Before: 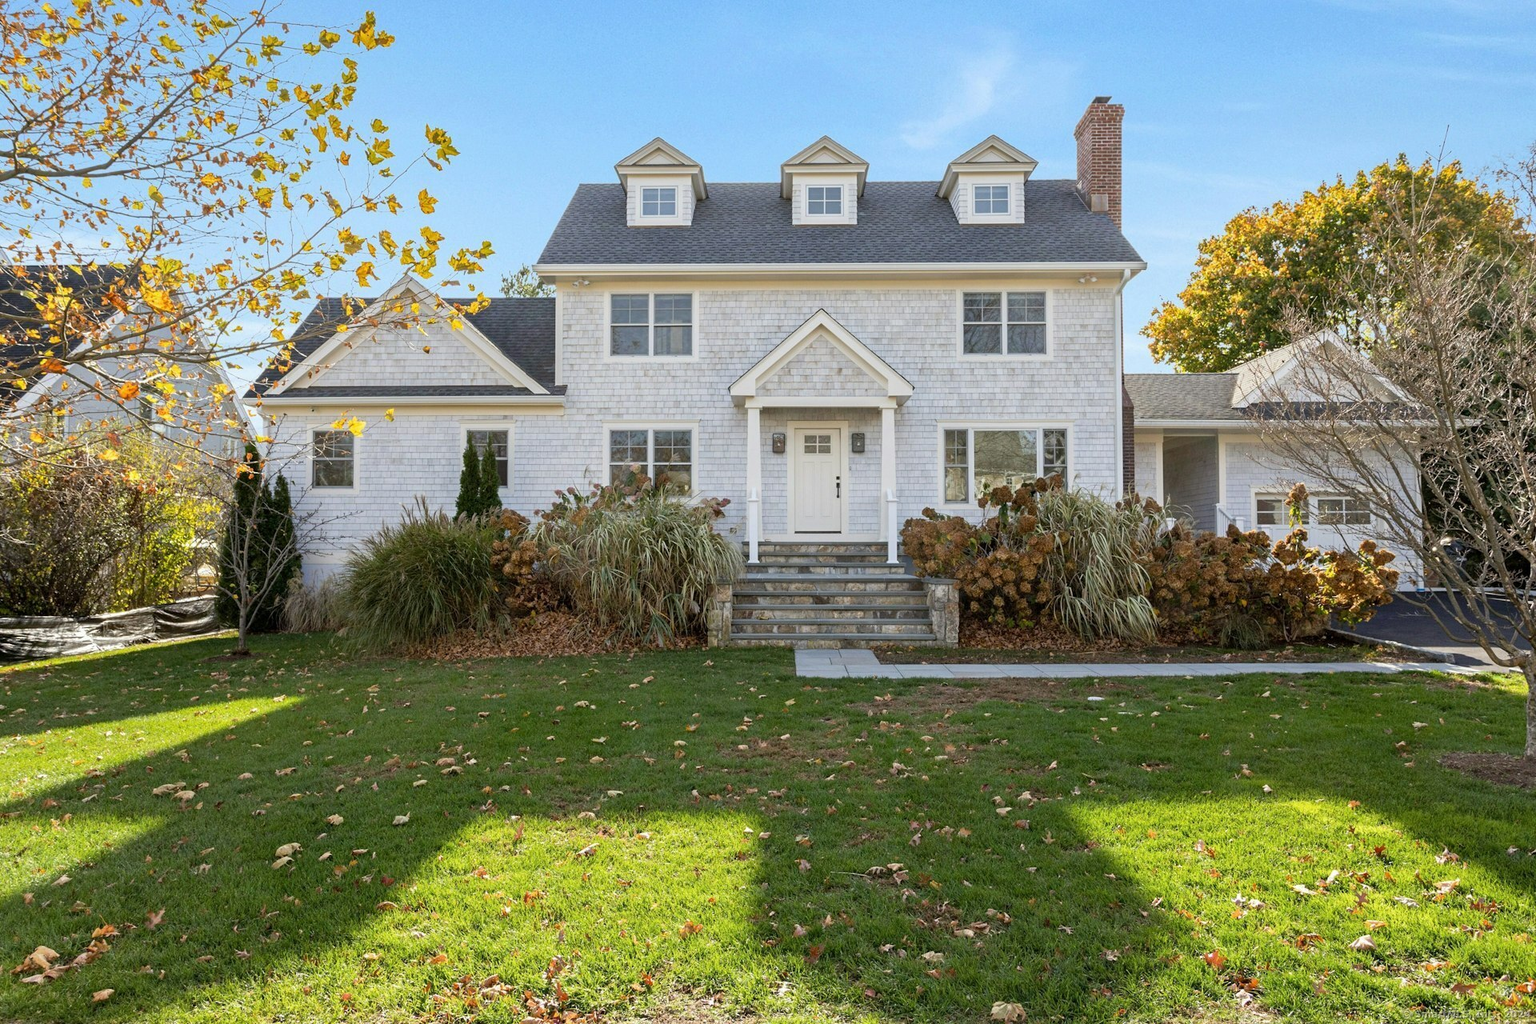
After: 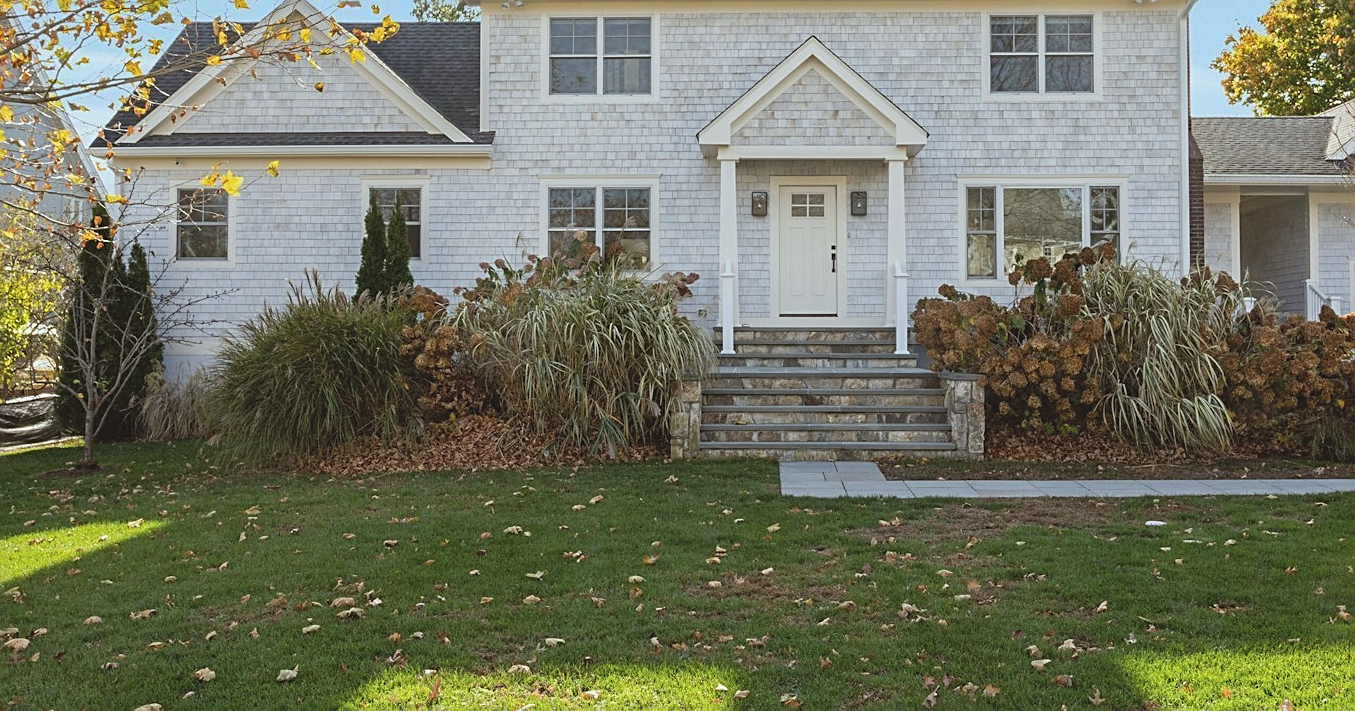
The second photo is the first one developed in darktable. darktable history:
sharpen: on, module defaults
crop: left 11.151%, top 27.416%, right 18.249%, bottom 16.96%
exposure: black level correction -0.013, exposure -0.19 EV, compensate highlight preservation false
color correction: highlights a* -2.74, highlights b* -2.23, shadows a* 2.31, shadows b* 2.89
